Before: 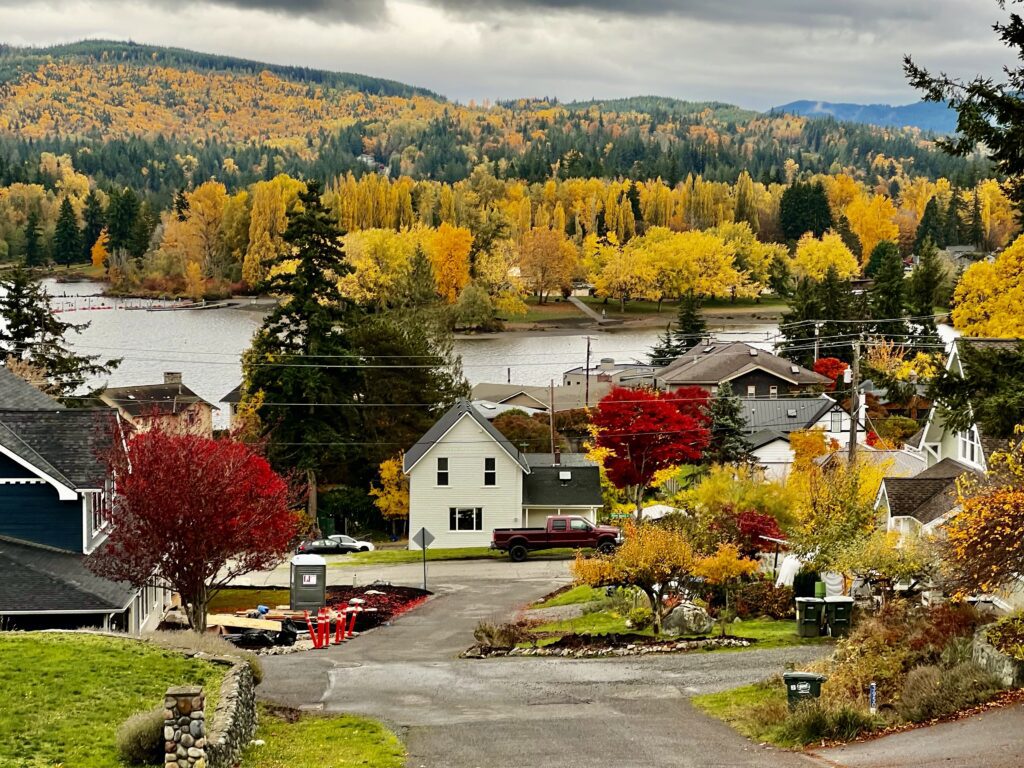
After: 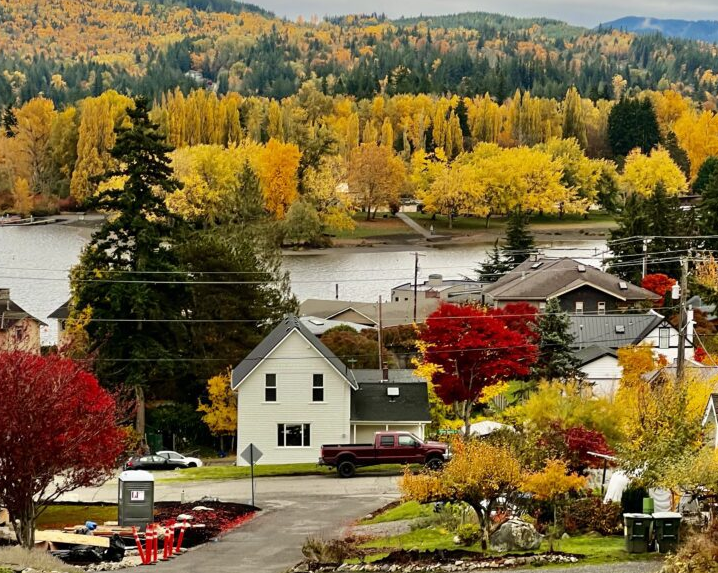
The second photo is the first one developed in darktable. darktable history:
crop and rotate: left 16.832%, top 10.974%, right 12.974%, bottom 14.398%
